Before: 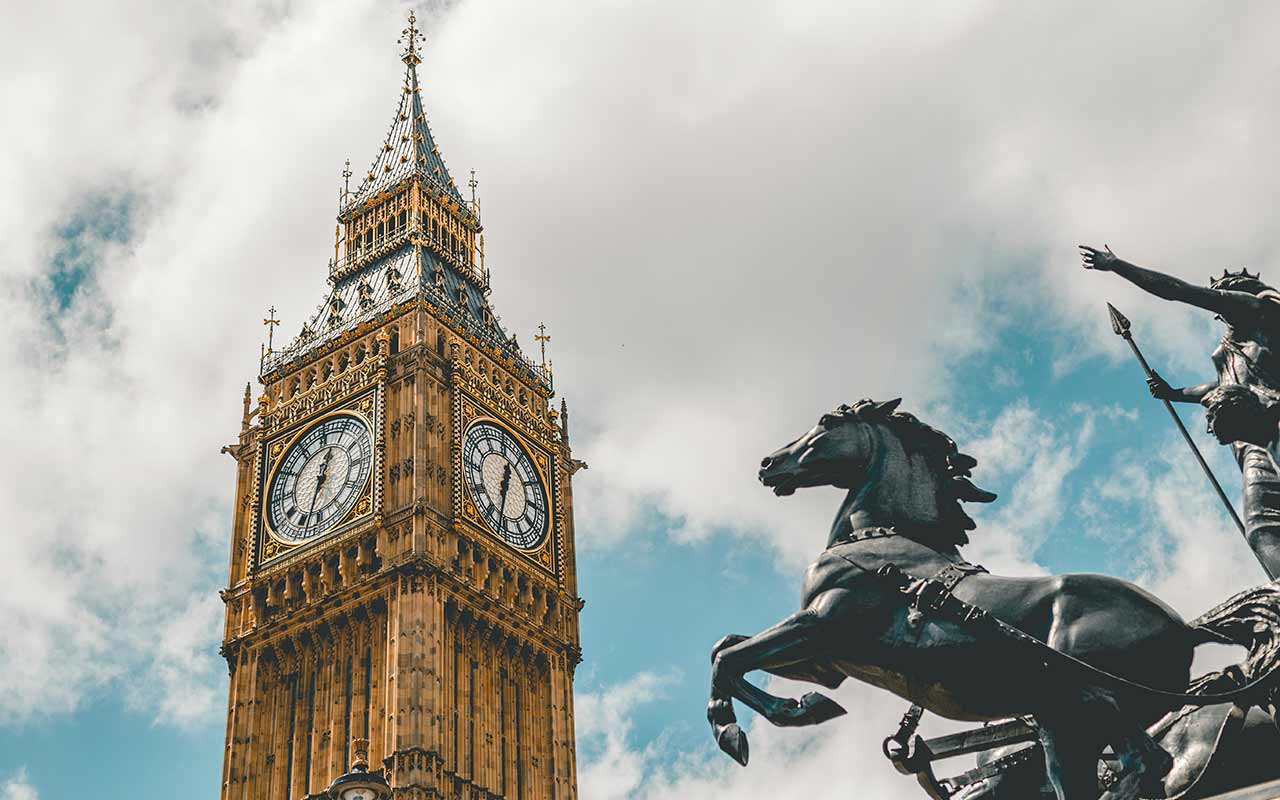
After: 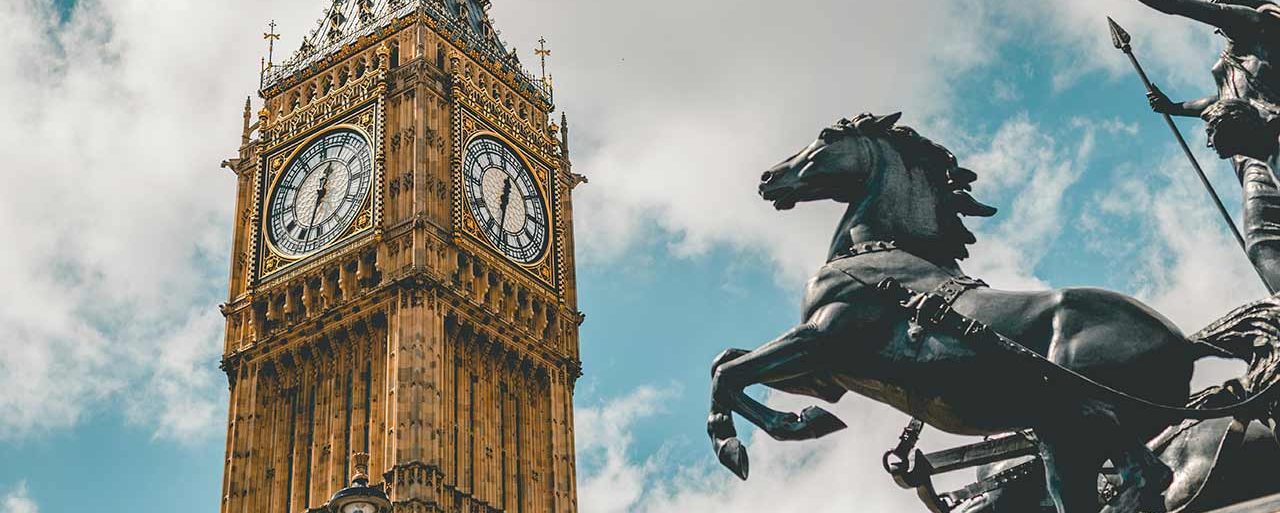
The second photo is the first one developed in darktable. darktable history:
crop and rotate: top 35.866%
